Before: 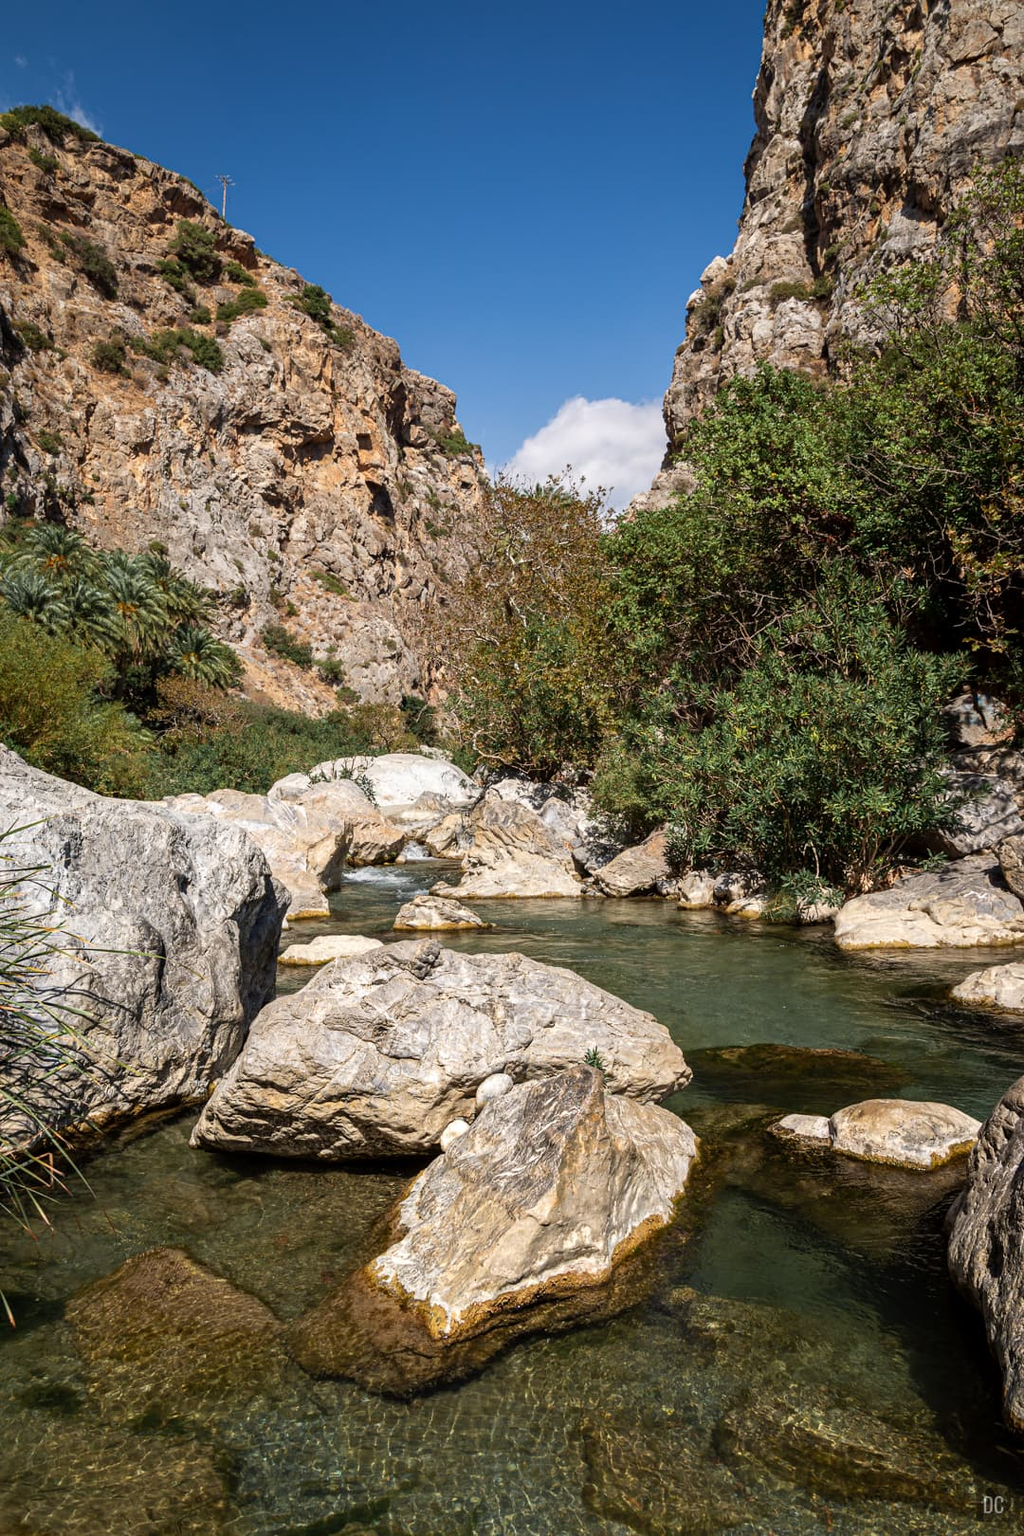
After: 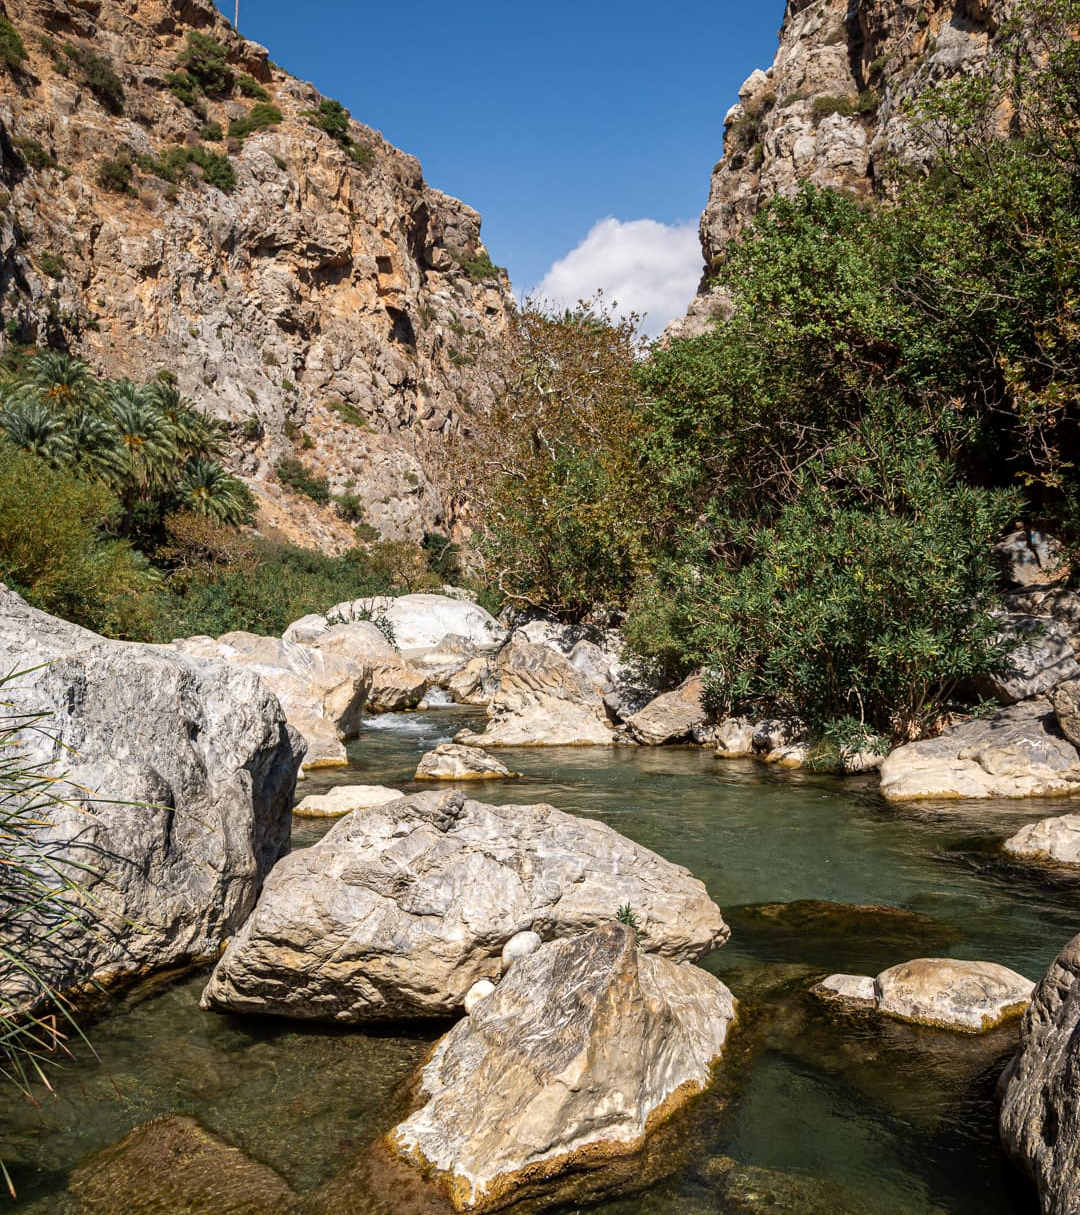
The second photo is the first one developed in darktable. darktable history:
crop and rotate: top 12.456%, bottom 12.543%
